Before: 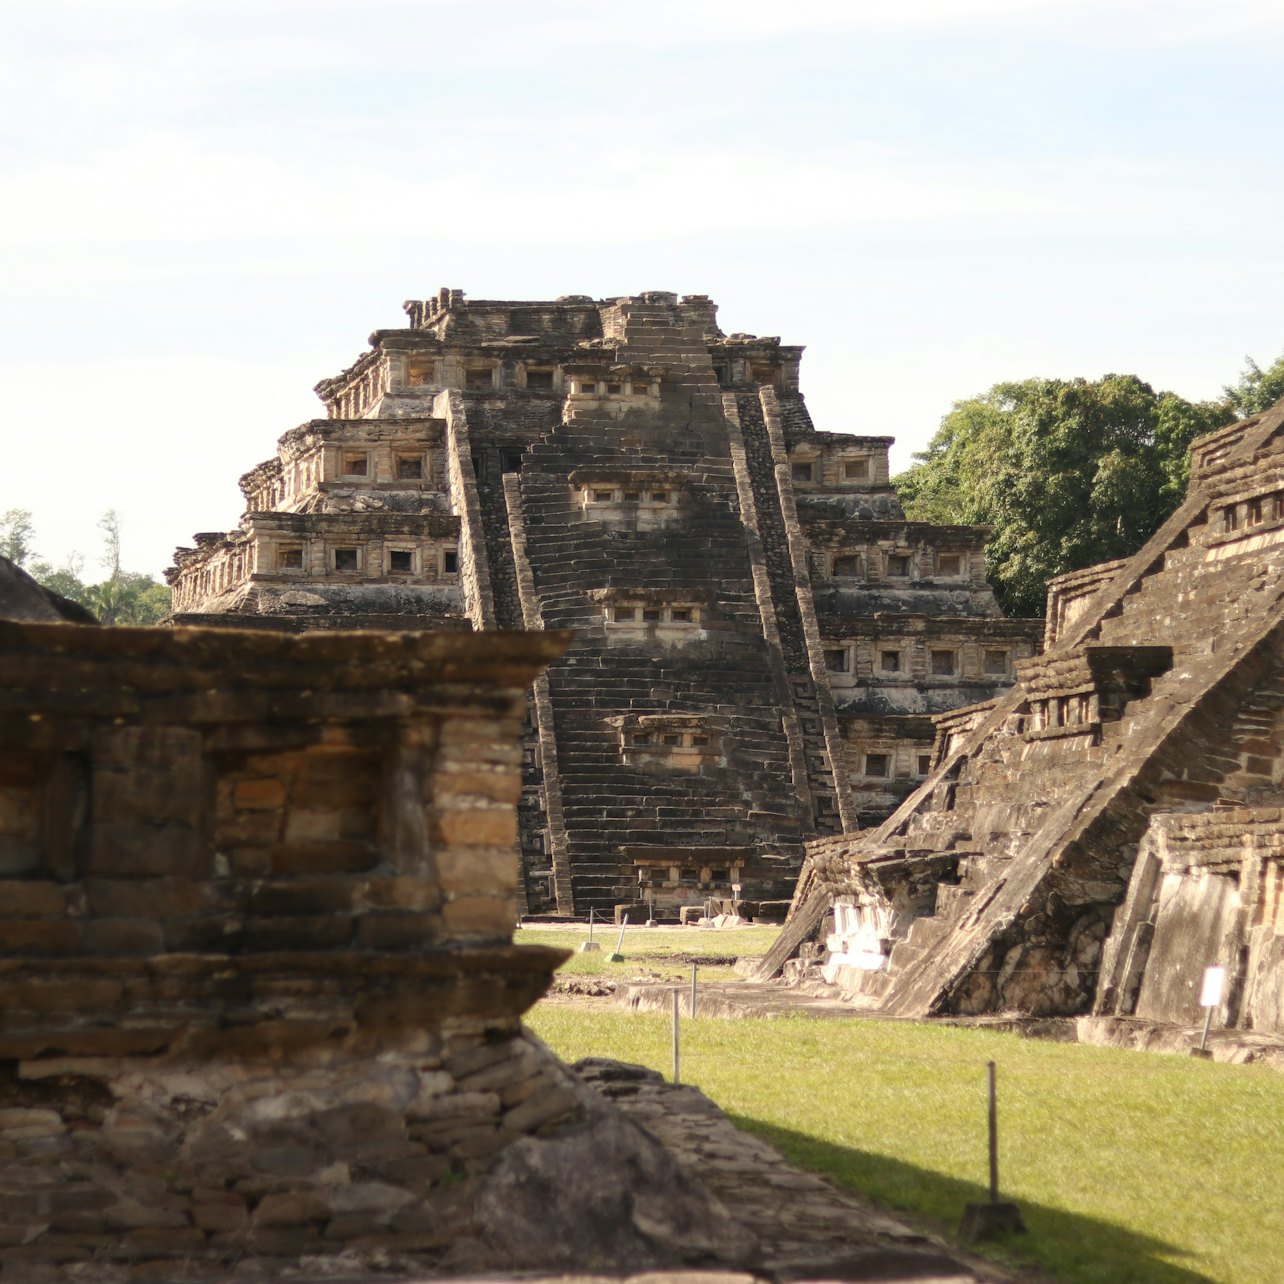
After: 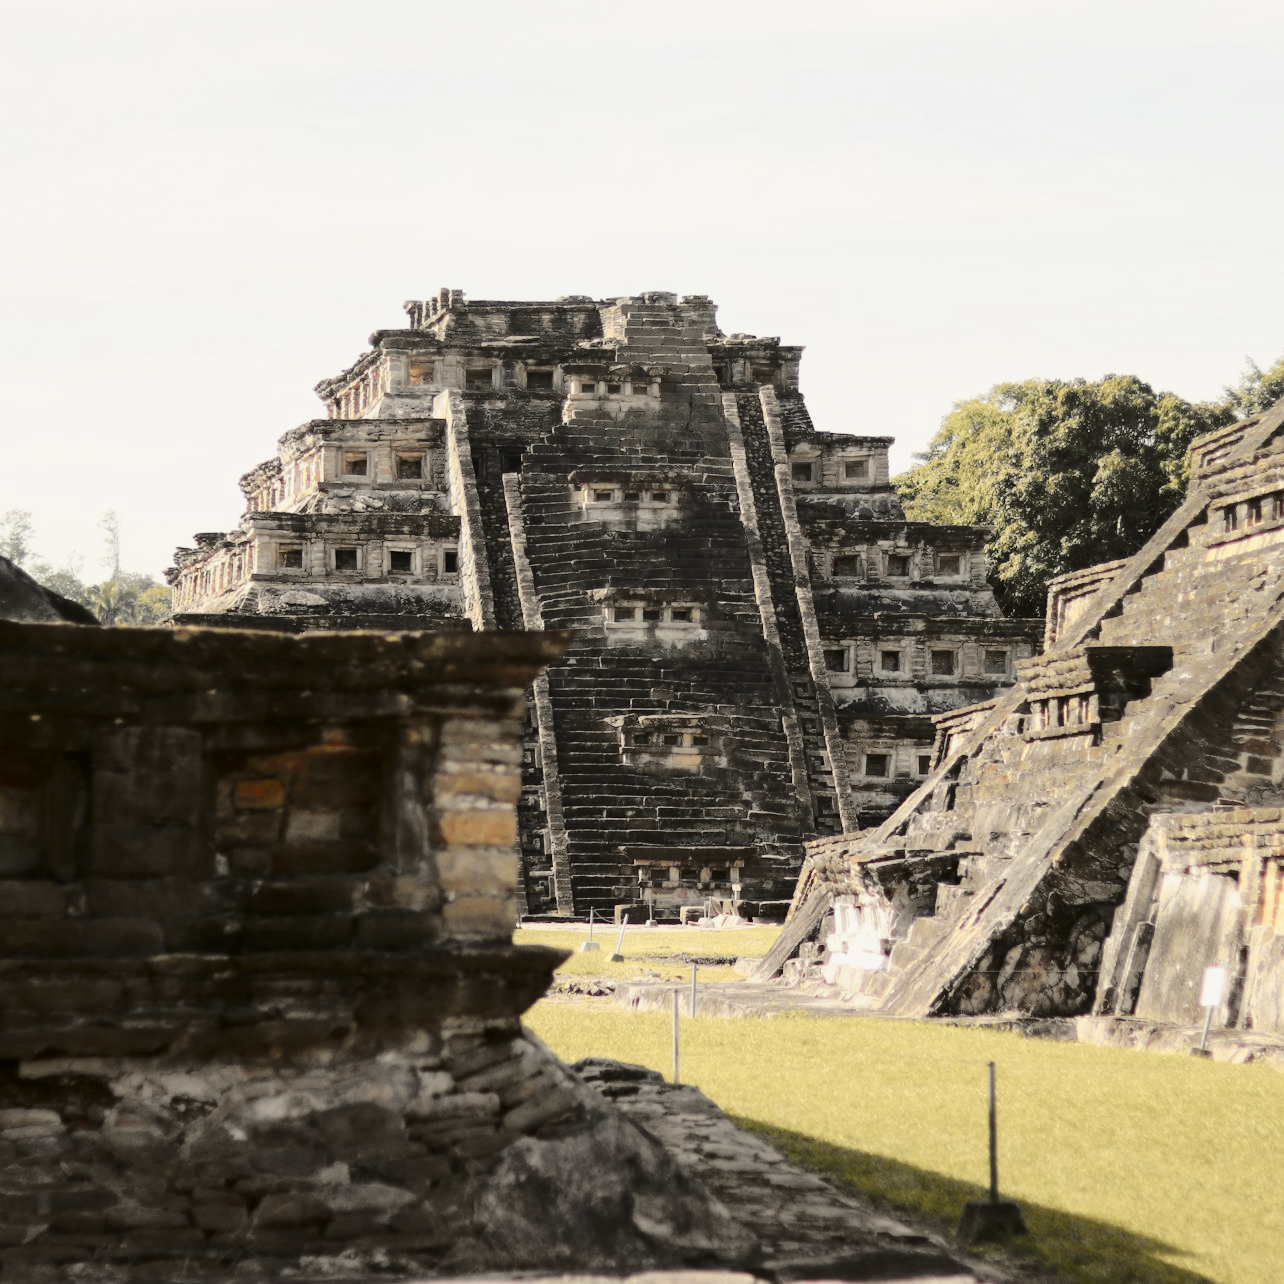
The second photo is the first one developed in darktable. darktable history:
tone curve: curves: ch0 [(0.014, 0) (0.13, 0.09) (0.227, 0.211) (0.33, 0.395) (0.494, 0.615) (0.662, 0.76) (0.795, 0.846) (1, 0.969)]; ch1 [(0, 0) (0.366, 0.367) (0.447, 0.416) (0.473, 0.484) (0.504, 0.502) (0.525, 0.518) (0.564, 0.601) (0.634, 0.66) (0.746, 0.804) (1, 1)]; ch2 [(0, 0) (0.333, 0.346) (0.375, 0.375) (0.424, 0.43) (0.476, 0.498) (0.496, 0.505) (0.517, 0.522) (0.548, 0.548) (0.579, 0.618) (0.651, 0.674) (0.688, 0.728) (1, 1)], color space Lab, independent channels, preserve colors none
contrast brightness saturation: contrast 0.1, saturation -0.3
